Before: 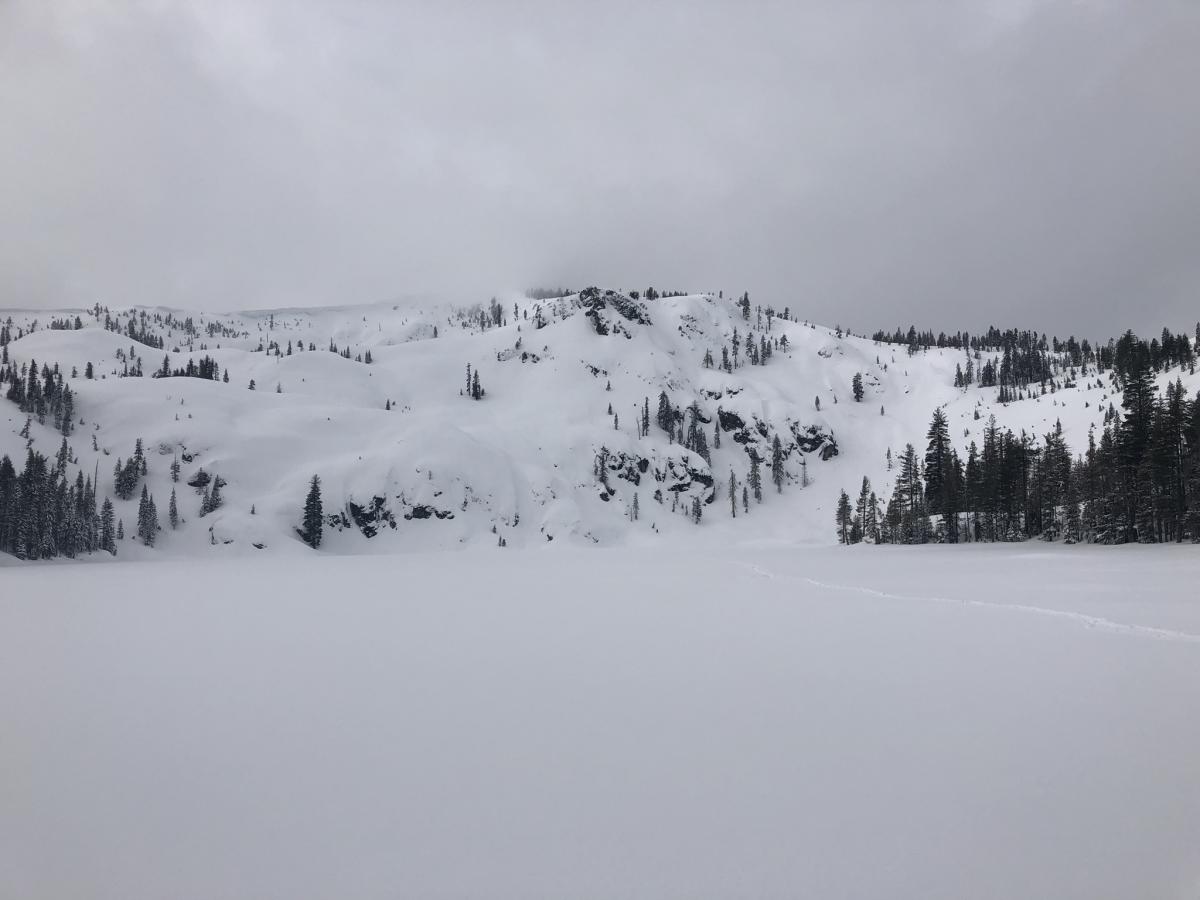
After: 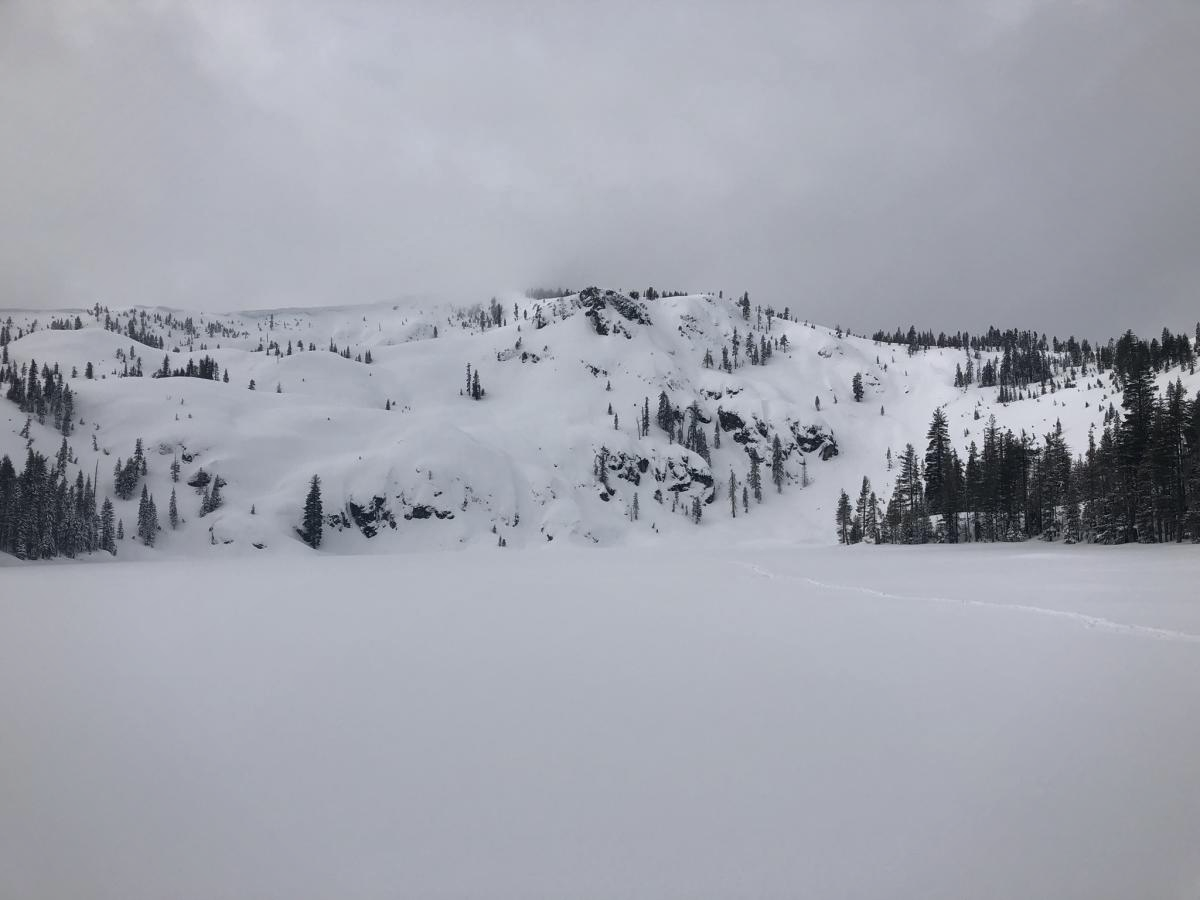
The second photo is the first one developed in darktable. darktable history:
shadows and highlights: shadows 29.19, highlights -29.48, low approximation 0.01, soften with gaussian
vignetting: brightness -0.18, saturation -0.291
